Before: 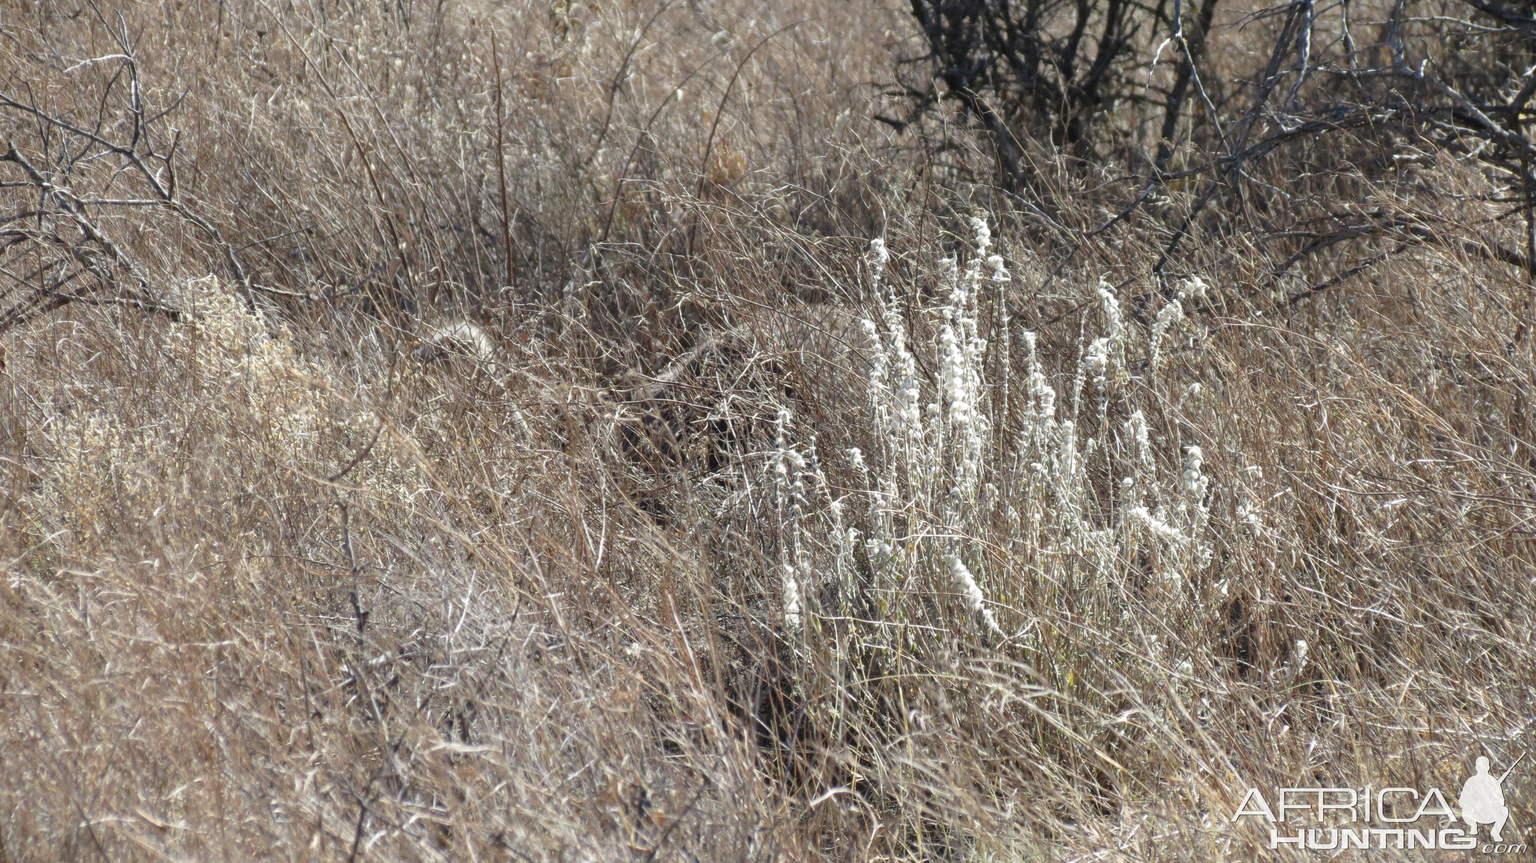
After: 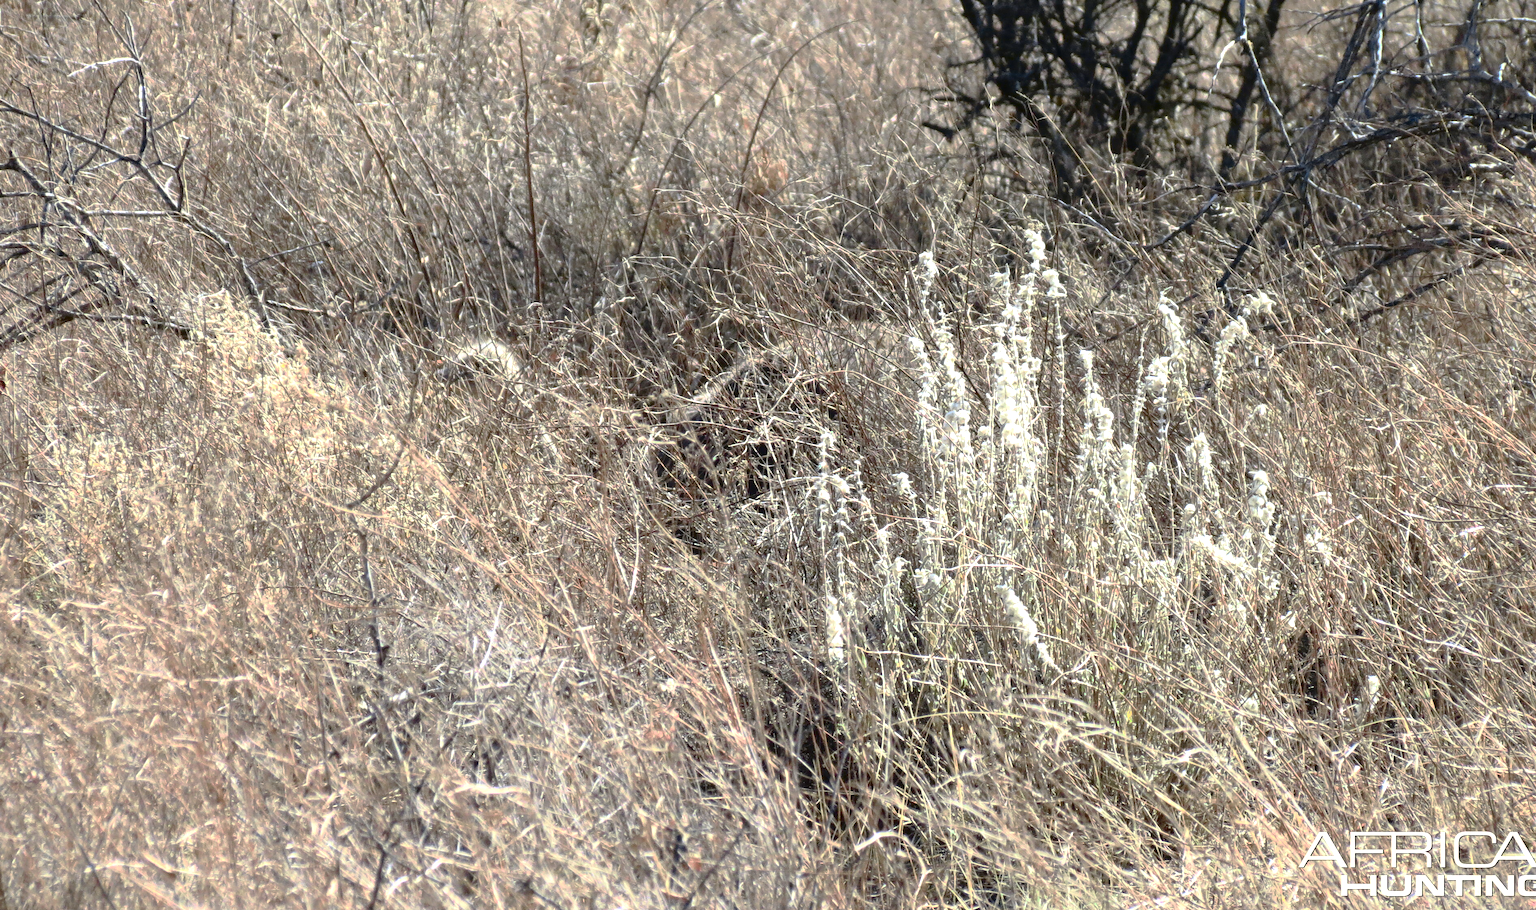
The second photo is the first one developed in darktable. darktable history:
sharpen: radius 2.914, amount 0.876, threshold 47.42
crop and rotate: left 0%, right 5.2%
contrast brightness saturation: contrast 0.237, brightness 0.091
tone curve: curves: ch0 [(0, 0.009) (0.105, 0.054) (0.195, 0.132) (0.289, 0.278) (0.384, 0.391) (0.513, 0.53) (0.66, 0.667) (0.895, 0.863) (1, 0.919)]; ch1 [(0, 0) (0.161, 0.092) (0.35, 0.33) (0.403, 0.395) (0.456, 0.469) (0.502, 0.499) (0.519, 0.514) (0.576, 0.584) (0.642, 0.658) (0.701, 0.742) (1, 0.942)]; ch2 [(0, 0) (0.371, 0.362) (0.437, 0.437) (0.501, 0.5) (0.53, 0.528) (0.569, 0.564) (0.619, 0.58) (0.883, 0.752) (1, 0.929)], color space Lab, independent channels, preserve colors none
exposure: exposure 0.941 EV, compensate highlight preservation false
color balance rgb: perceptual saturation grading › global saturation 20%, perceptual saturation grading › highlights -49.26%, perceptual saturation grading › shadows 24.398%, global vibrance 34.379%
base curve: curves: ch0 [(0, 0) (0.826, 0.587) (1, 1)], preserve colors none
